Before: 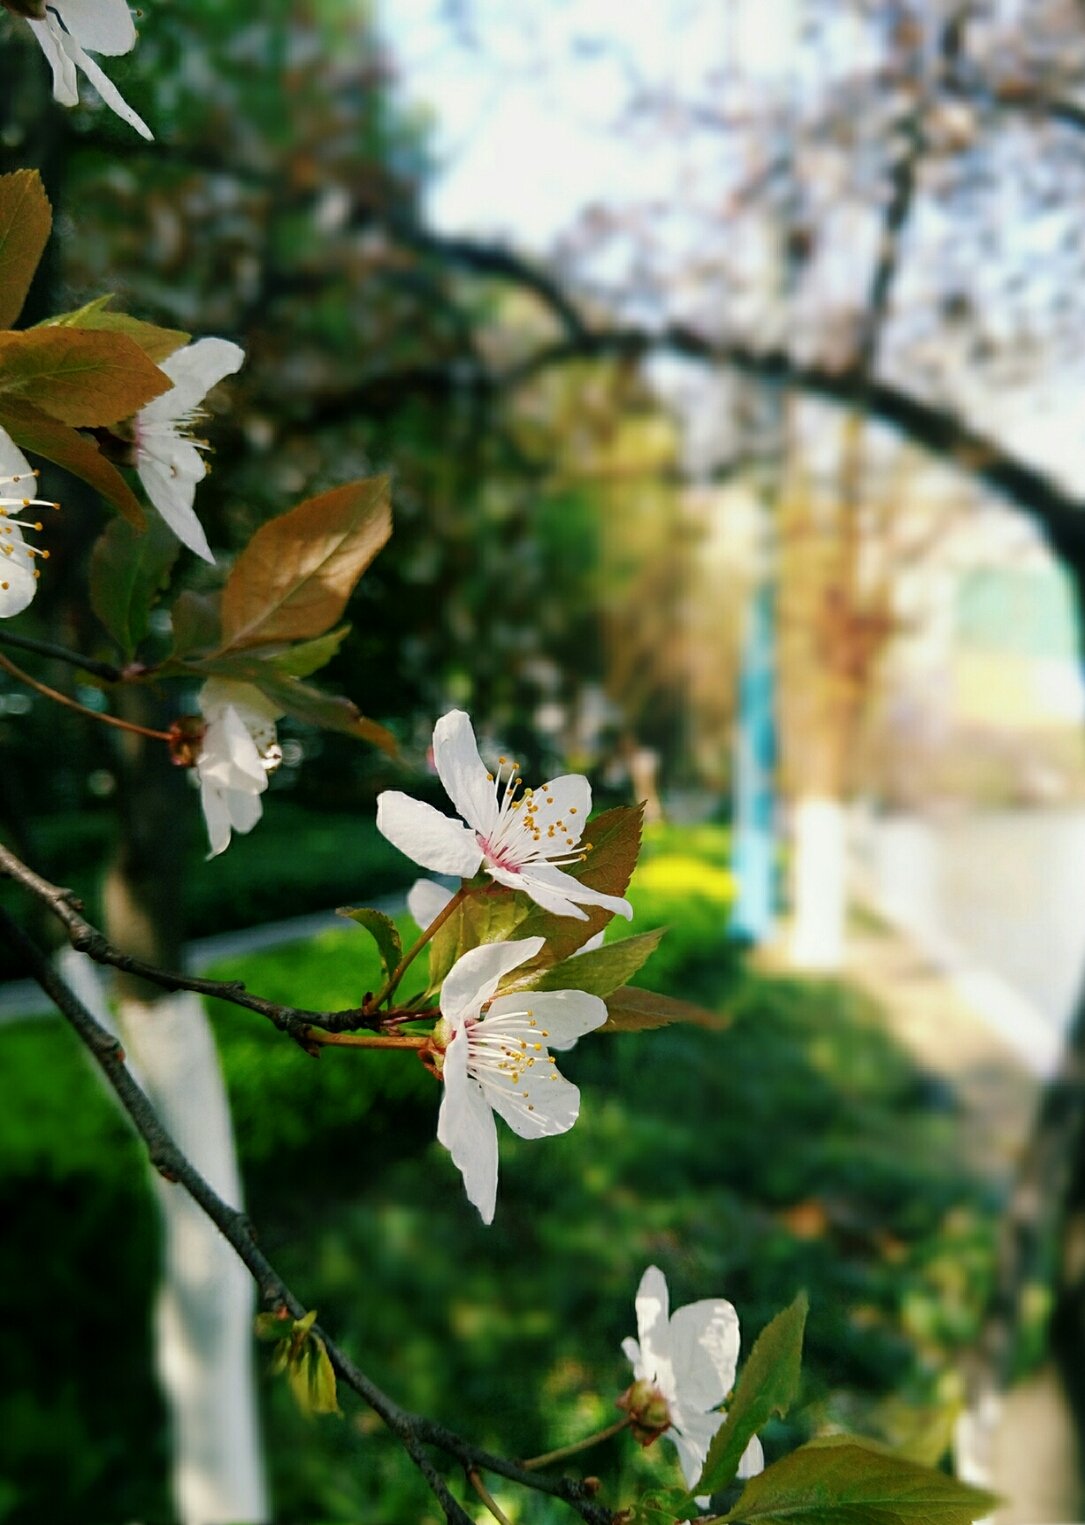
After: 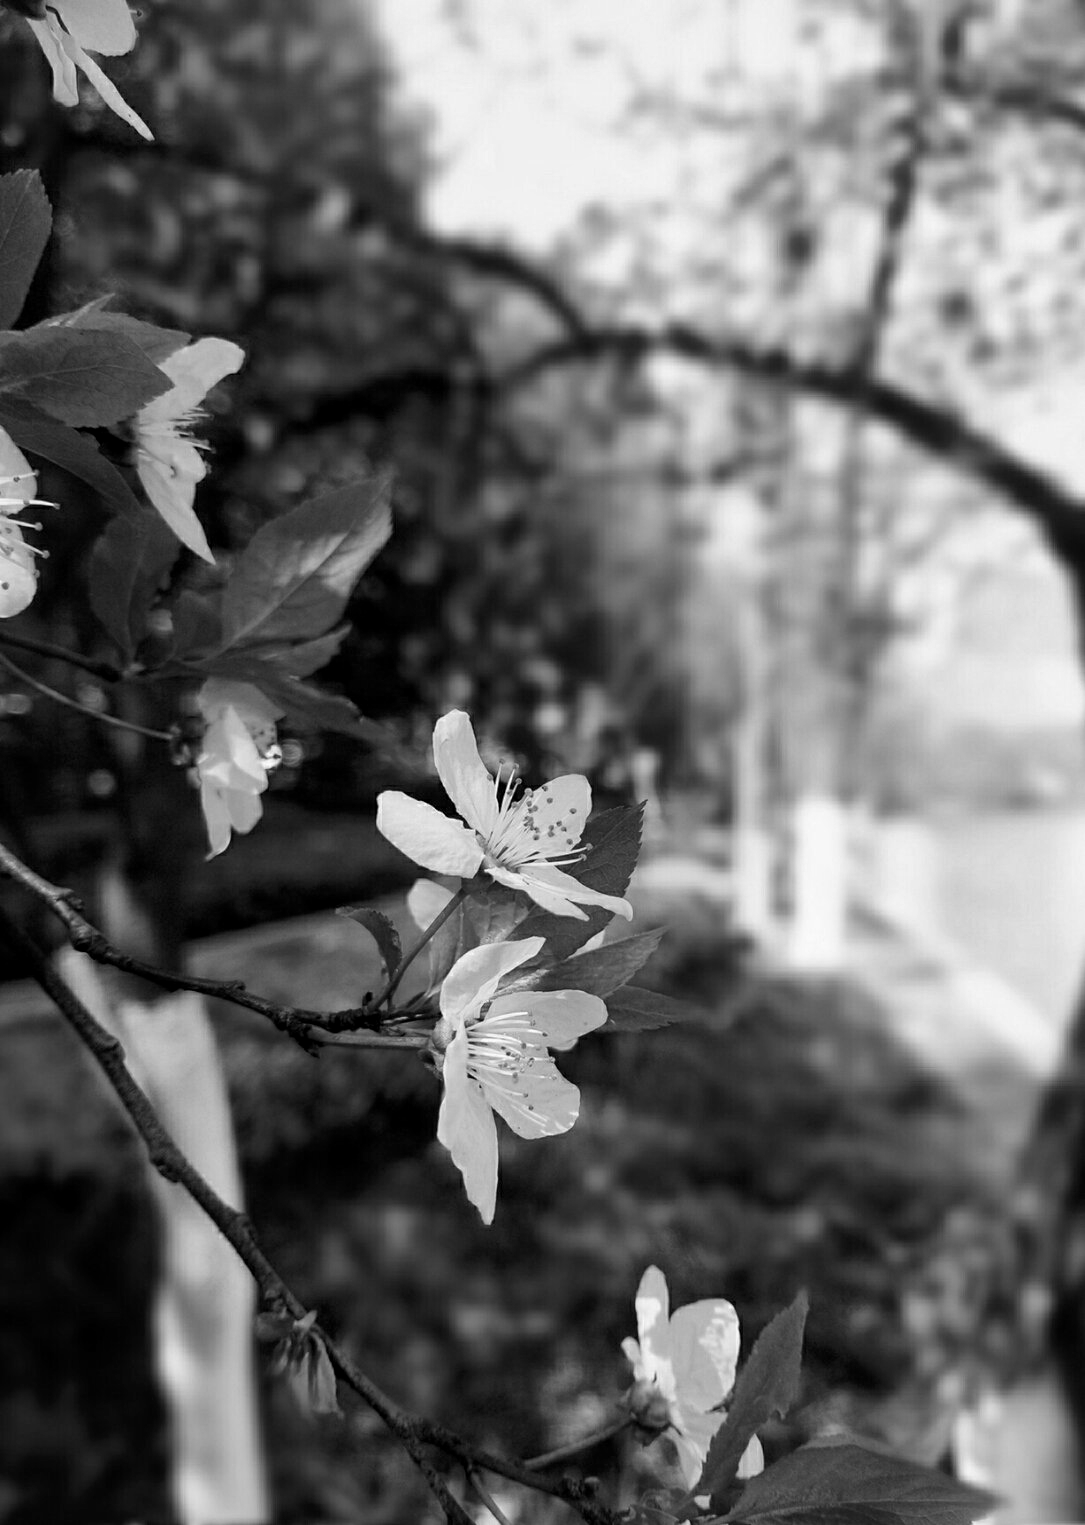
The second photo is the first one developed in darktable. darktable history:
color calibration: output gray [0.267, 0.423, 0.261, 0], gray › normalize channels true, illuminant as shot in camera, x 0.358, y 0.373, temperature 4628.91 K, gamut compression 0.025
local contrast: mode bilateral grid, contrast 19, coarseness 49, detail 120%, midtone range 0.2
